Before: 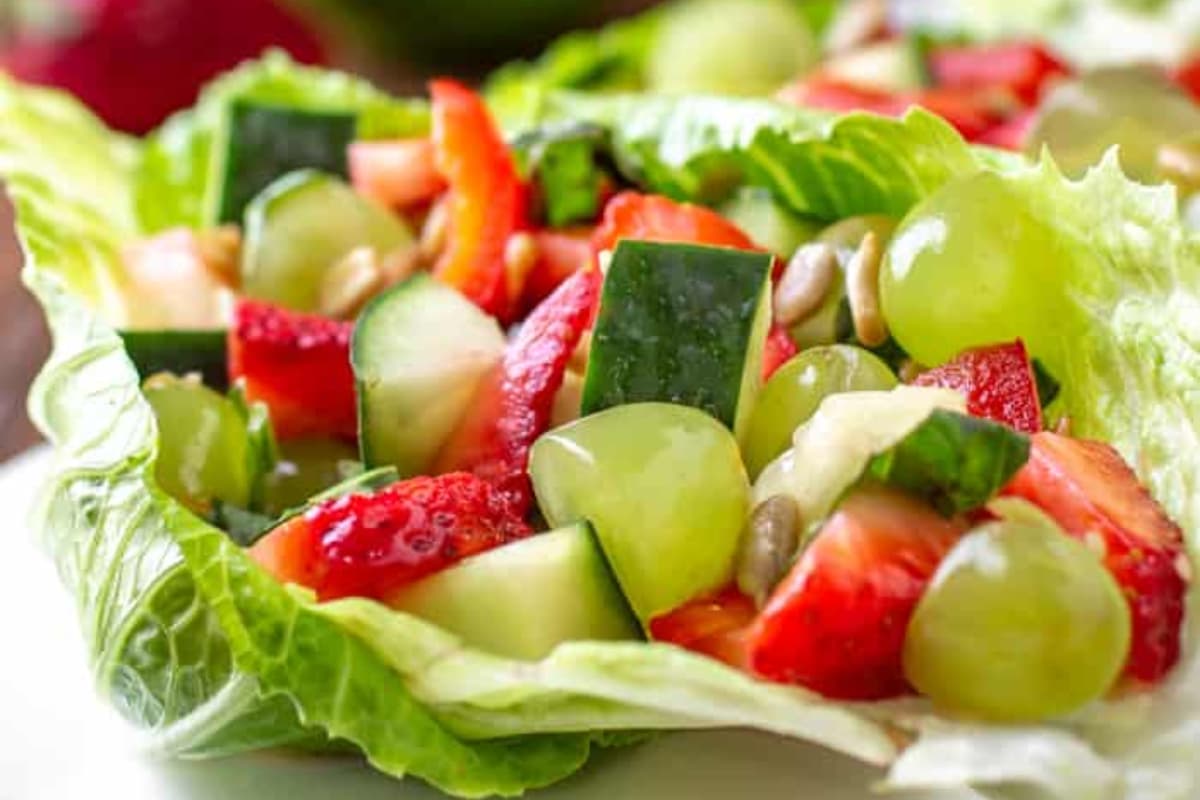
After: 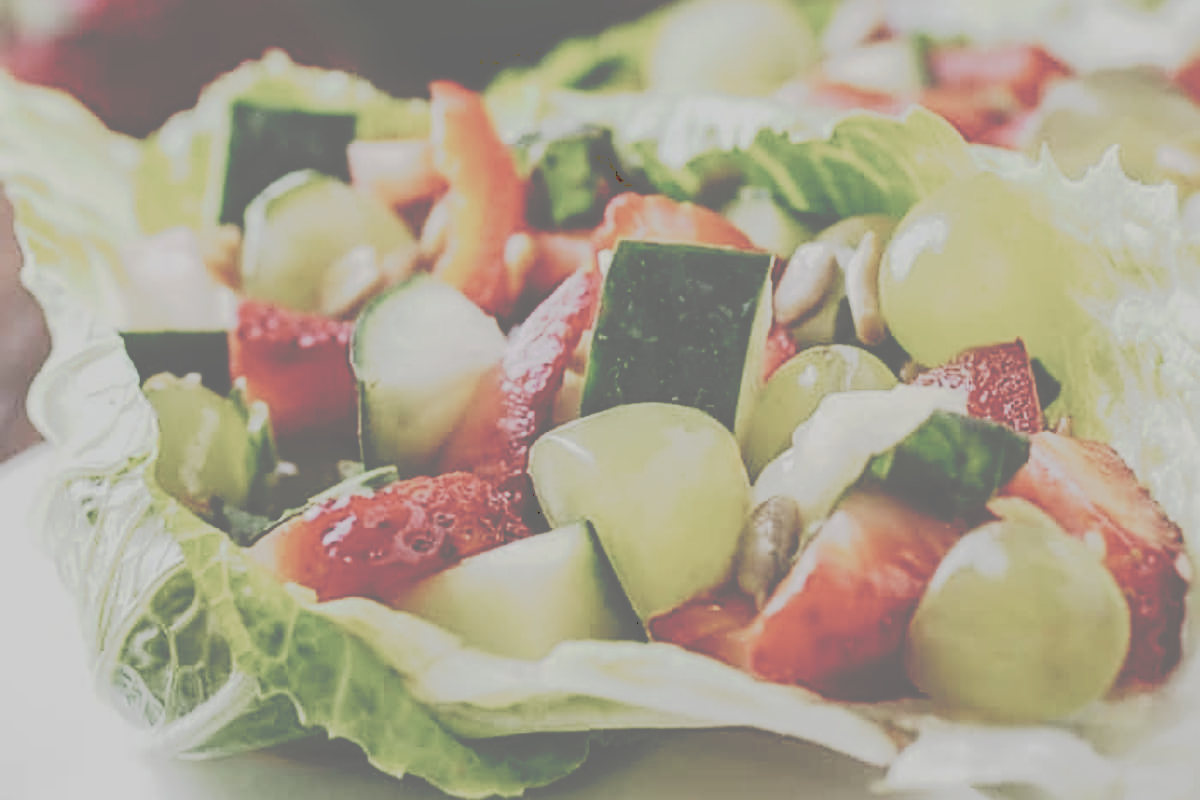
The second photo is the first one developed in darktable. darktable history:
tone curve: curves: ch0 [(0, 0) (0.003, 0.43) (0.011, 0.433) (0.025, 0.434) (0.044, 0.436) (0.069, 0.439) (0.1, 0.442) (0.136, 0.446) (0.177, 0.449) (0.224, 0.454) (0.277, 0.462) (0.335, 0.488) (0.399, 0.524) (0.468, 0.566) (0.543, 0.615) (0.623, 0.666) (0.709, 0.718) (0.801, 0.761) (0.898, 0.801) (1, 1)], preserve colors none
sharpen: on, module defaults
contrast brightness saturation: contrast 0.1, saturation -0.36
sigmoid: contrast 1.7, skew -0.1, preserve hue 0%, red attenuation 0.1, red rotation 0.035, green attenuation 0.1, green rotation -0.017, blue attenuation 0.15, blue rotation -0.052, base primaries Rec2020
